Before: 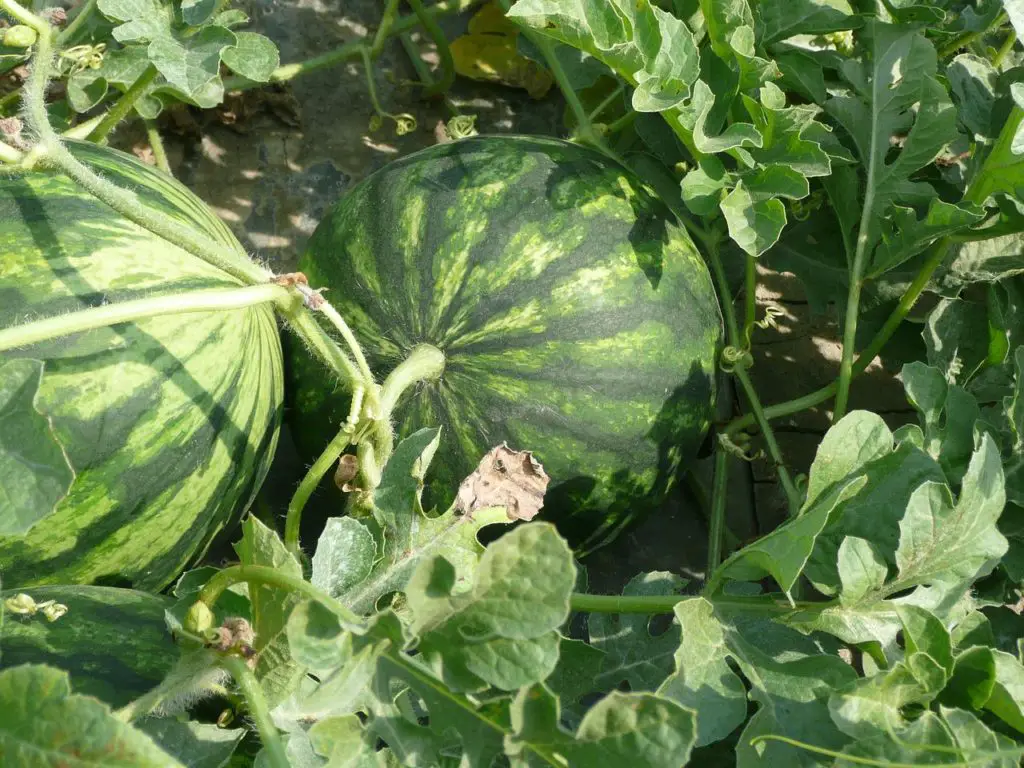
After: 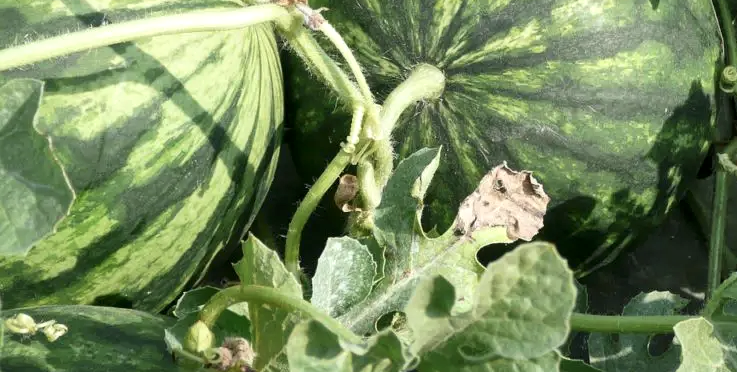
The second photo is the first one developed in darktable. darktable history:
shadows and highlights: shadows 75, highlights -25, soften with gaussian
crop: top 36.498%, right 27.964%, bottom 14.995%
contrast brightness saturation: contrast 0.11, saturation -0.17
local contrast: mode bilateral grid, contrast 30, coarseness 25, midtone range 0.2
